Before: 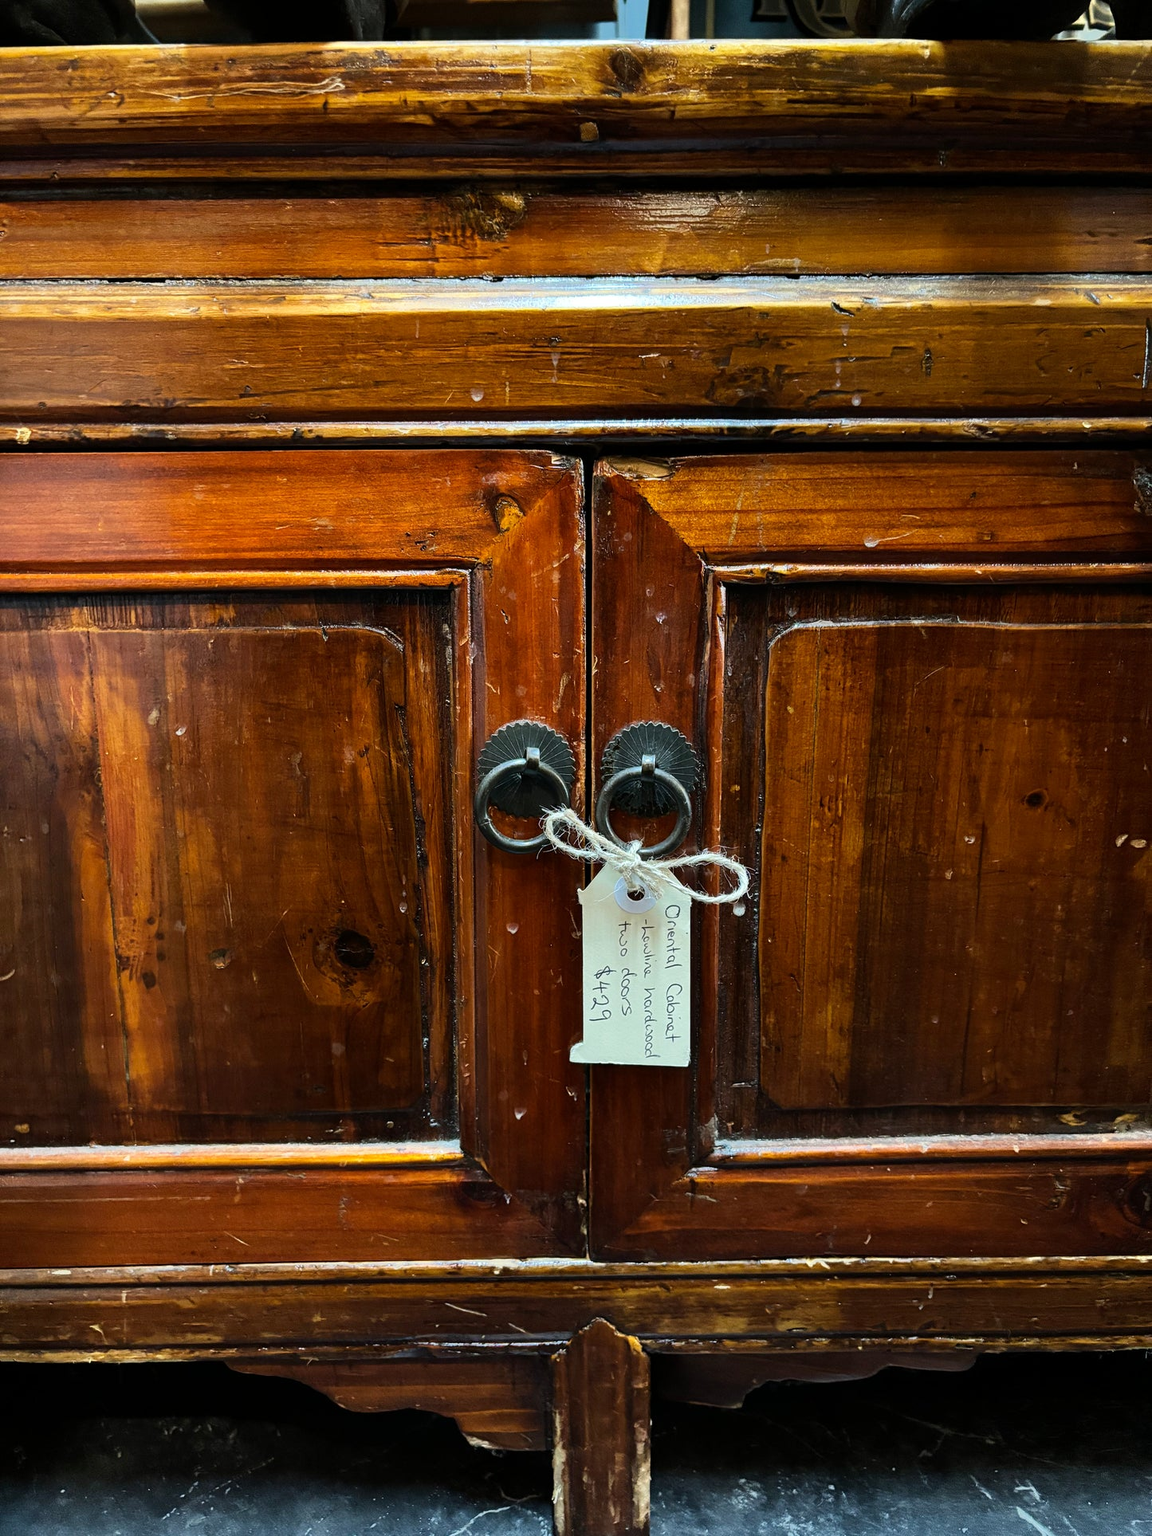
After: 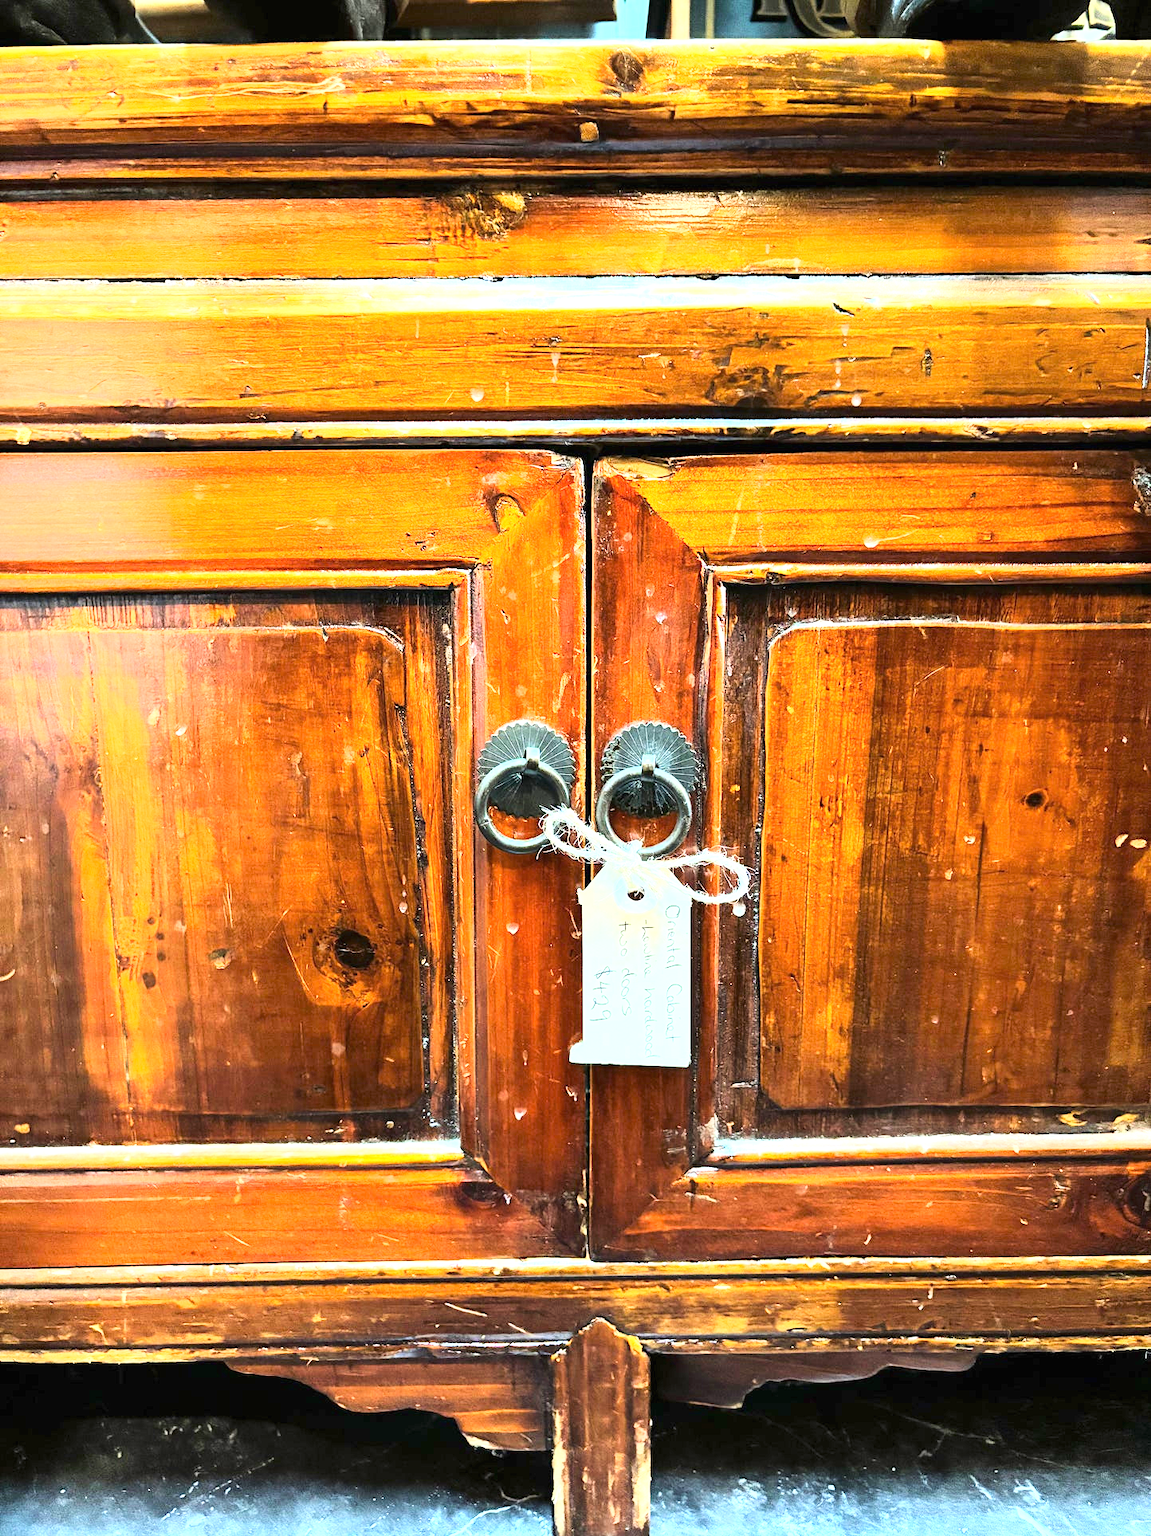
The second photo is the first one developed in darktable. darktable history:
base curve: curves: ch0 [(0, 0) (0.018, 0.026) (0.143, 0.37) (0.33, 0.731) (0.458, 0.853) (0.735, 0.965) (0.905, 0.986) (1, 1)]
exposure: black level correction 0, exposure 1.751 EV, compensate highlight preservation false
